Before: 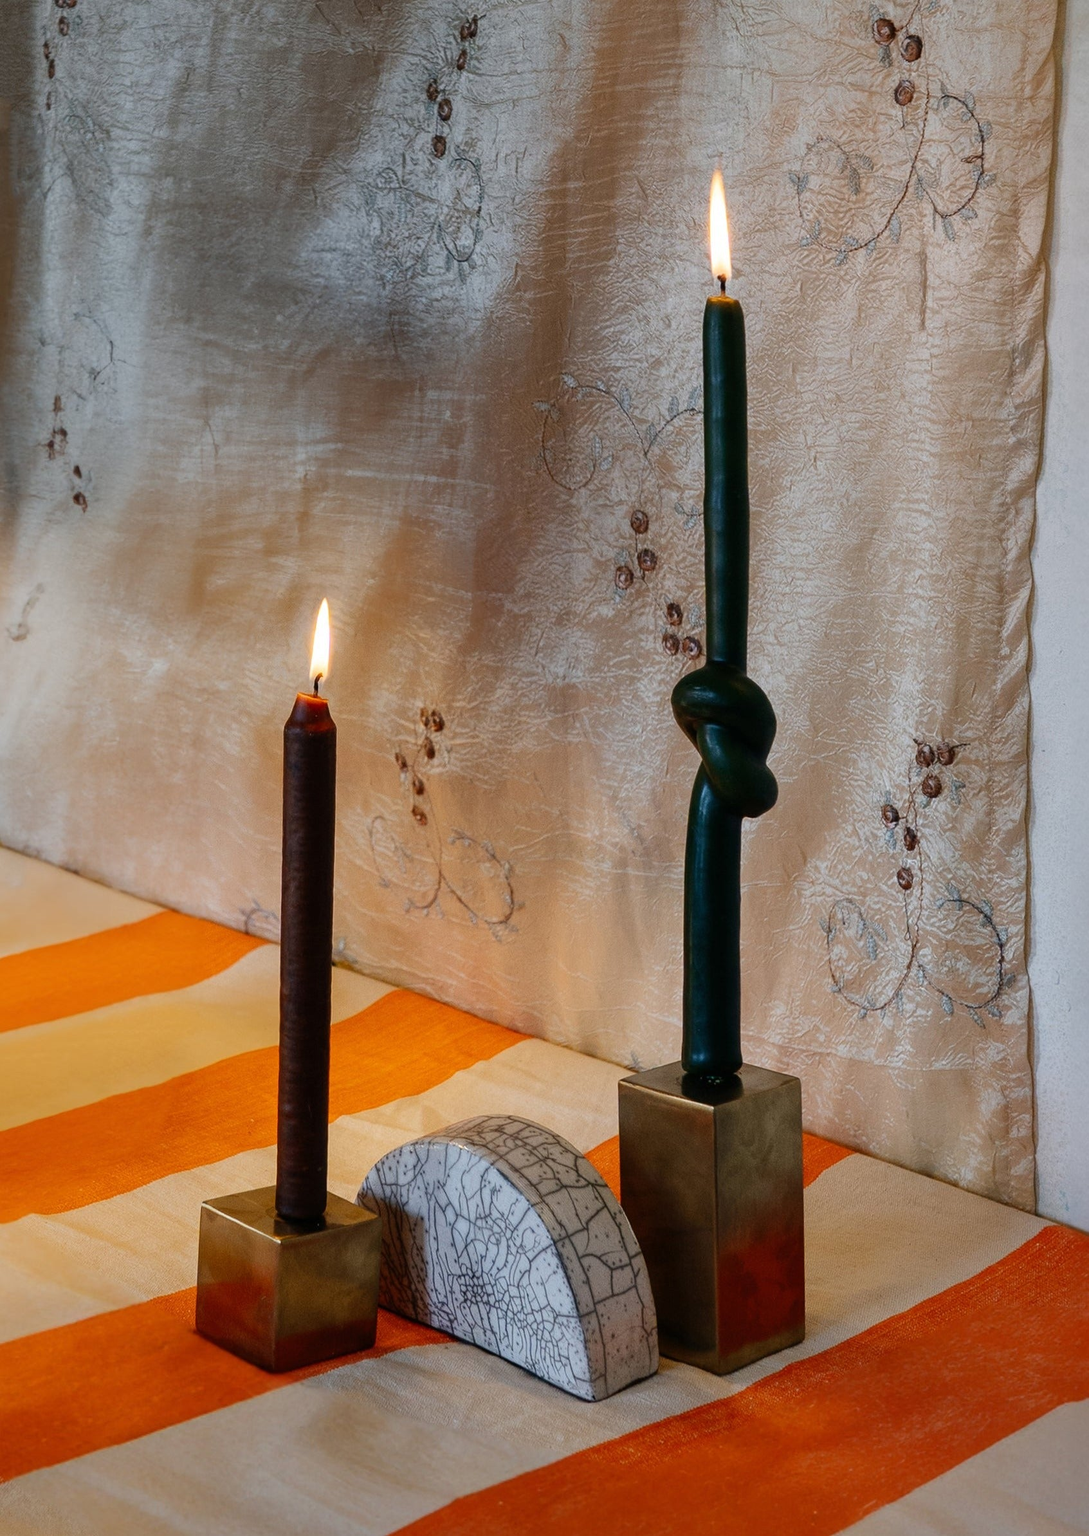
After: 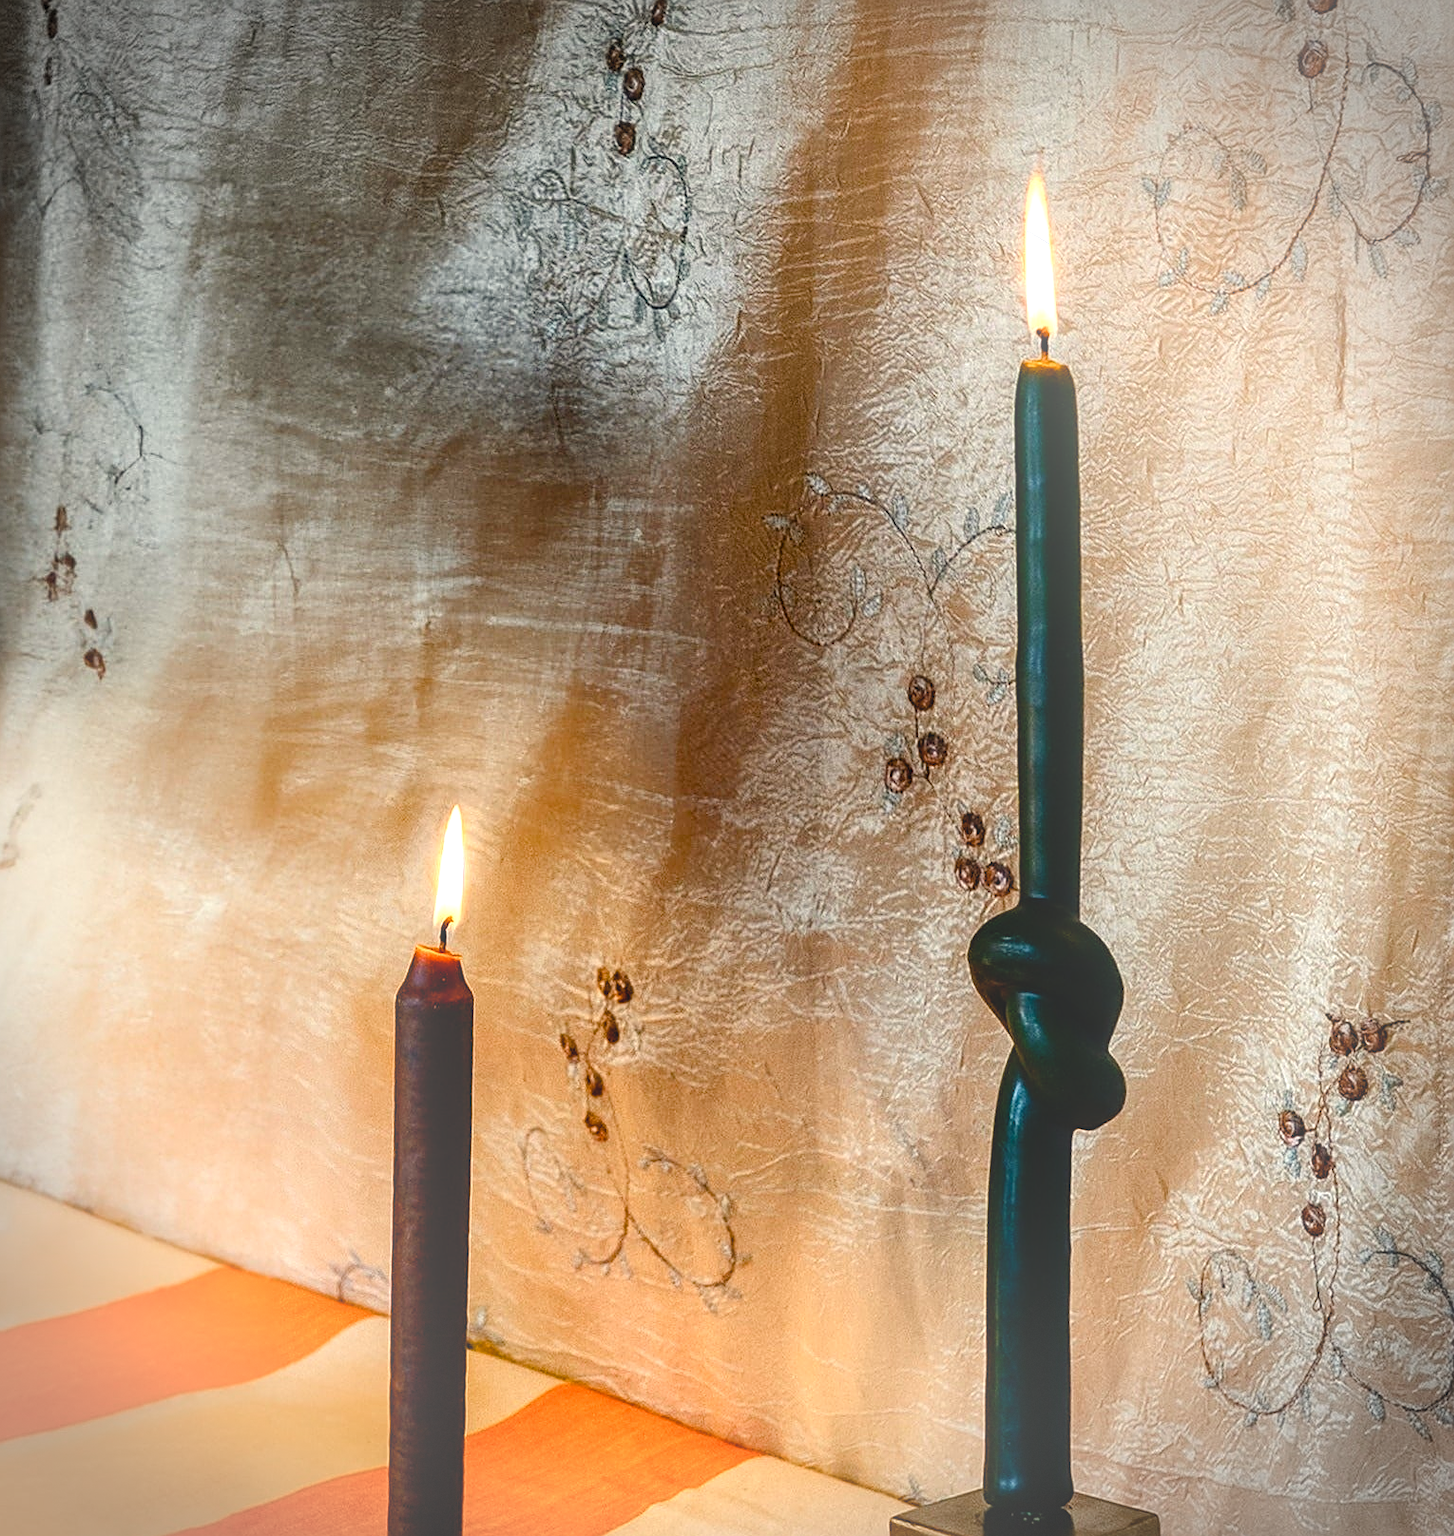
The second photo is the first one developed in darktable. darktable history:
bloom: size 40%
tone equalizer: -8 EV -0.75 EV, -7 EV -0.7 EV, -6 EV -0.6 EV, -5 EV -0.4 EV, -3 EV 0.4 EV, -2 EV 0.6 EV, -1 EV 0.7 EV, +0 EV 0.75 EV, edges refinement/feathering 500, mask exposure compensation -1.57 EV, preserve details no
white balance: red 1.029, blue 0.92
sharpen: on, module defaults
vignetting: dithering 8-bit output, unbound false
color balance rgb: perceptual saturation grading › global saturation 20%, perceptual saturation grading › highlights -25%, perceptual saturation grading › shadows 50%
local contrast: on, module defaults
crop: left 1.509%, top 3.452%, right 7.696%, bottom 28.452%
